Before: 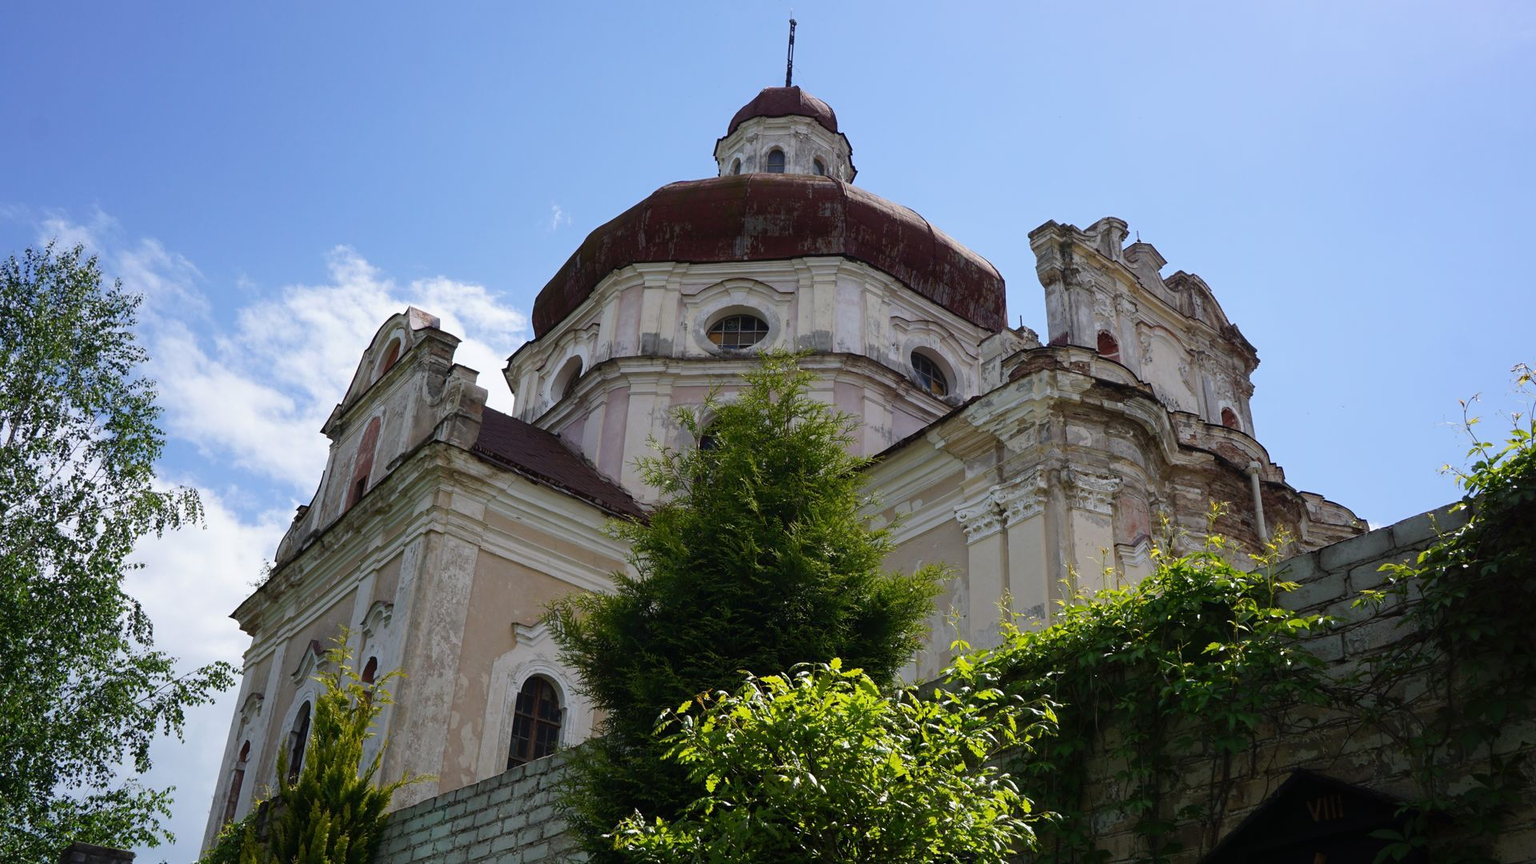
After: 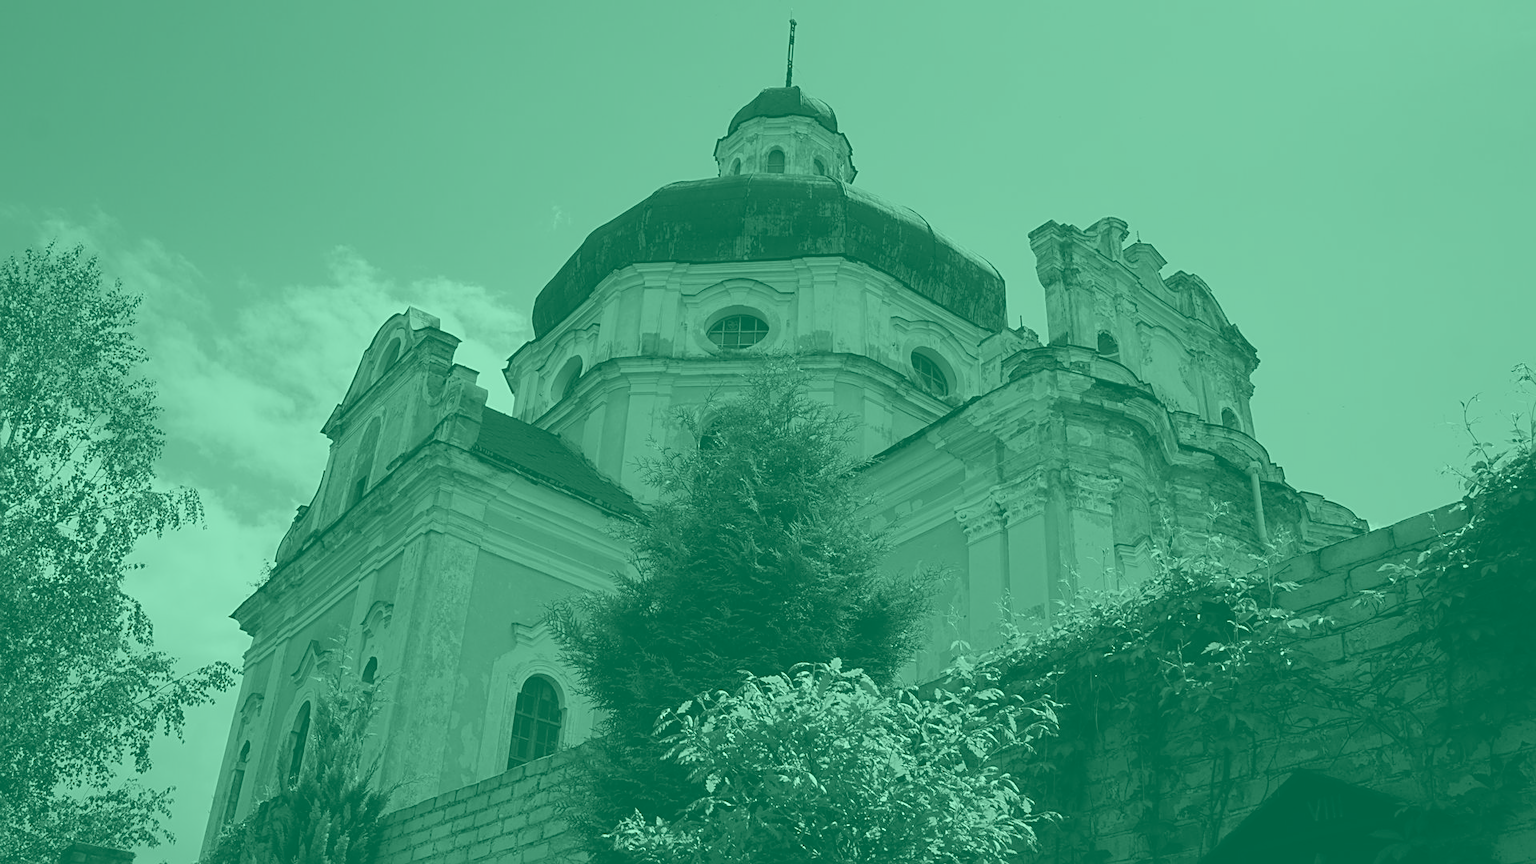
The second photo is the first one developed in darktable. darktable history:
colorize: hue 147.6°, saturation 65%, lightness 21.64%
contrast brightness saturation: saturation -0.05
sharpen: on, module defaults
vibrance: vibrance 14%
